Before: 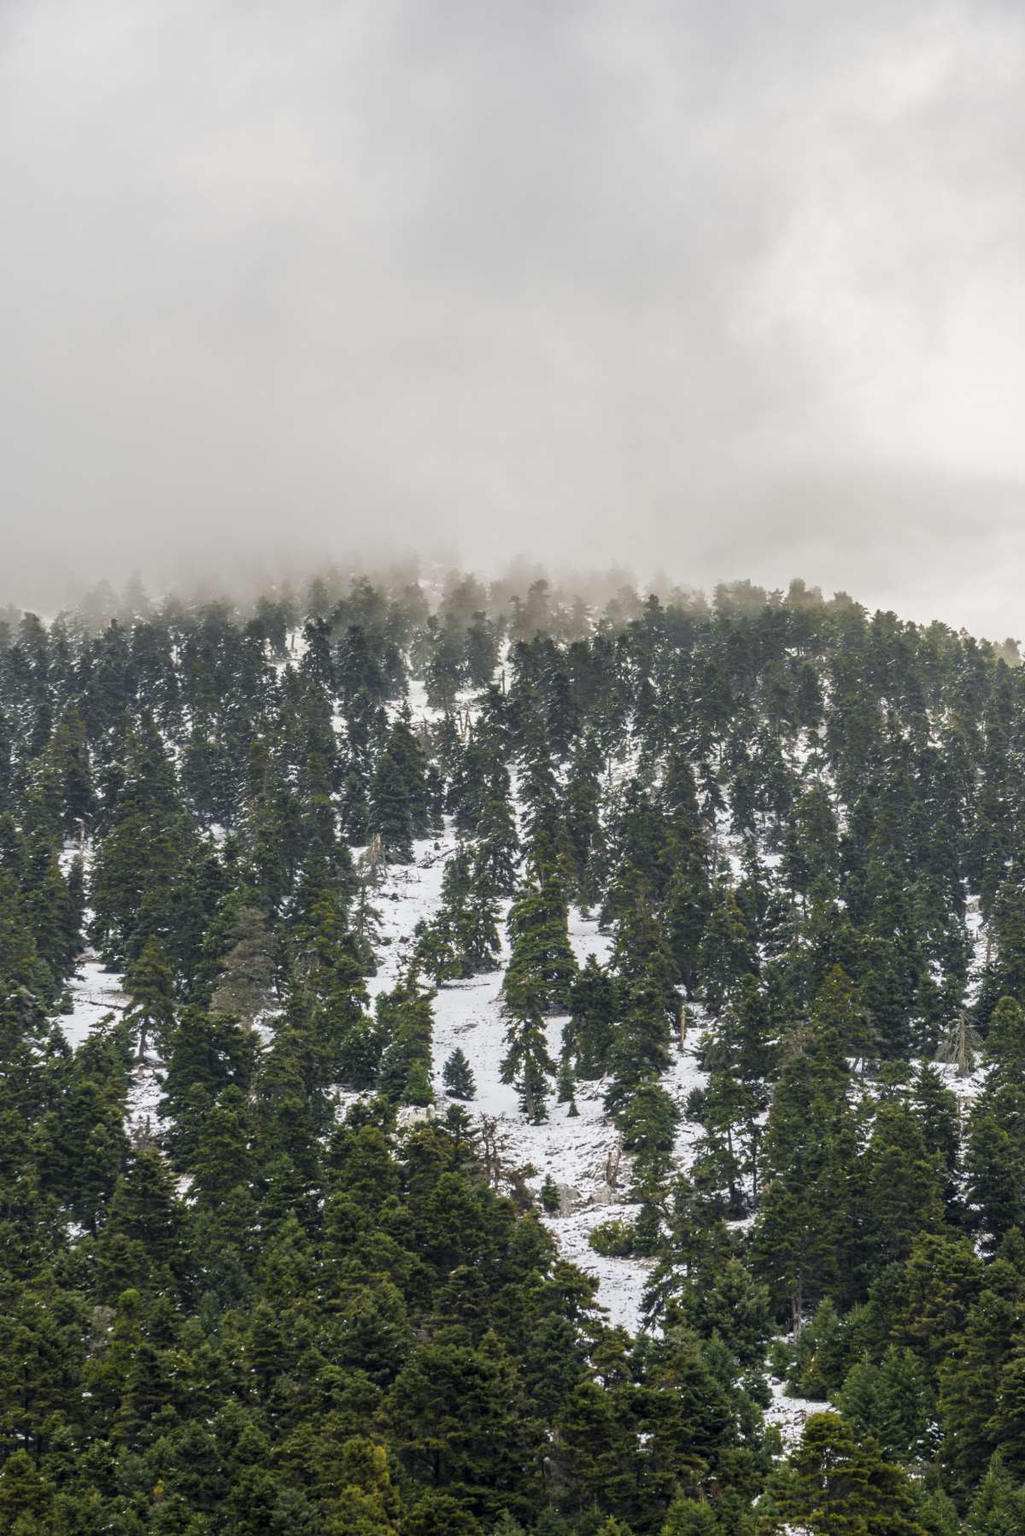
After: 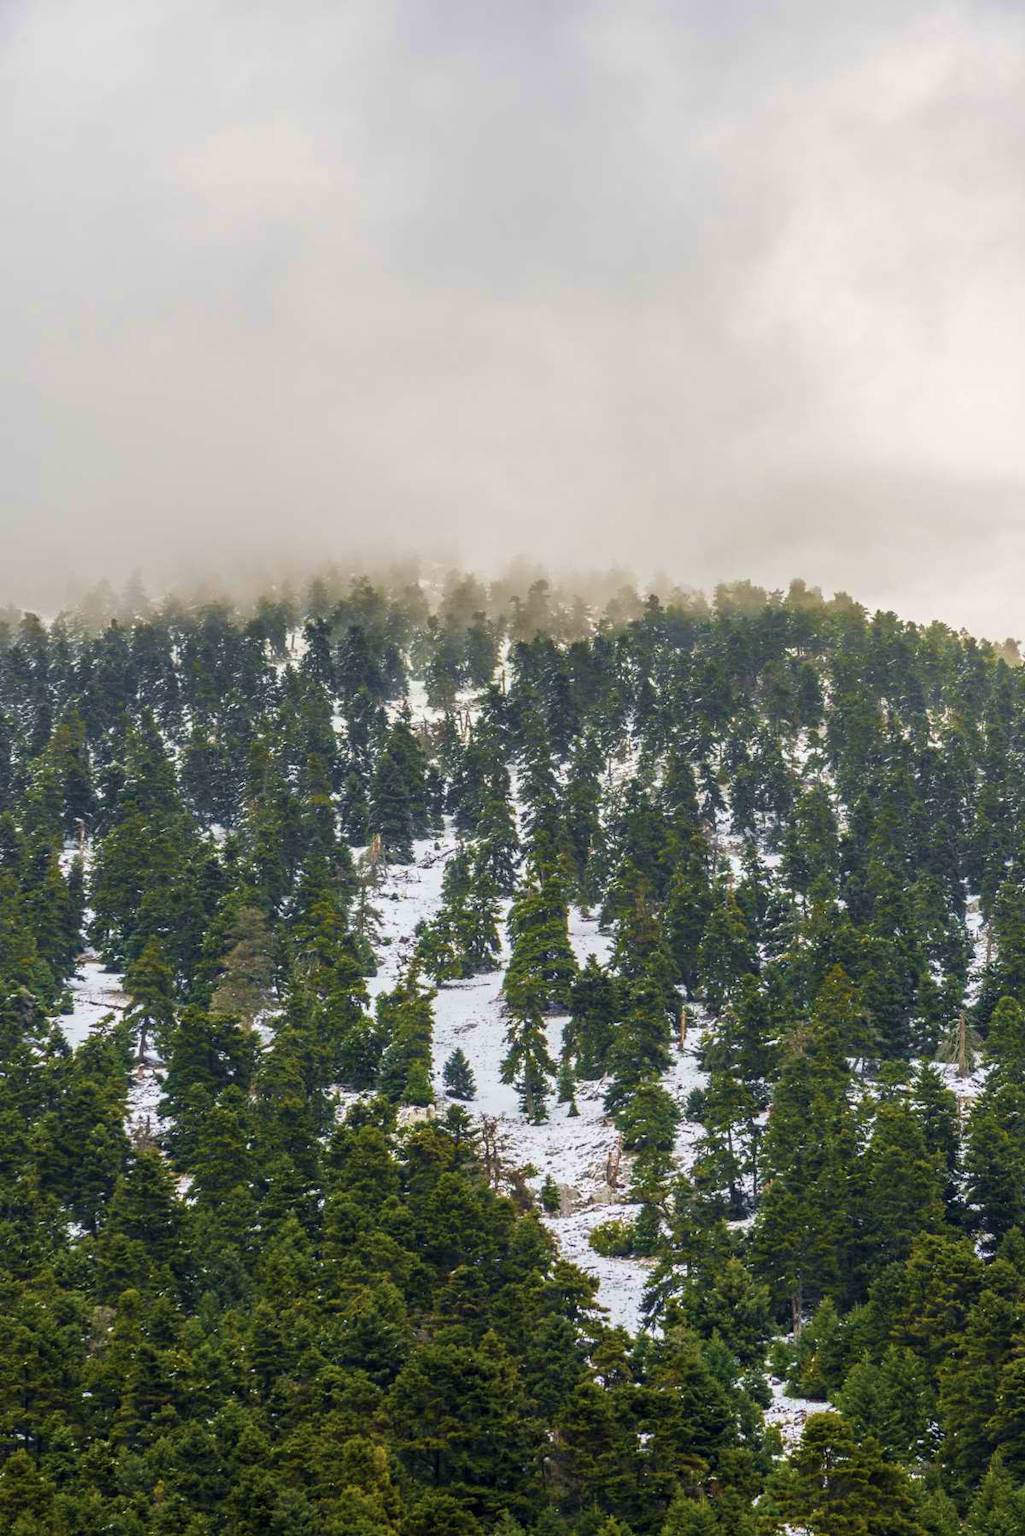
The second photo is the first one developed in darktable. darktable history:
velvia: strength 75%
rgb curve: mode RGB, independent channels
